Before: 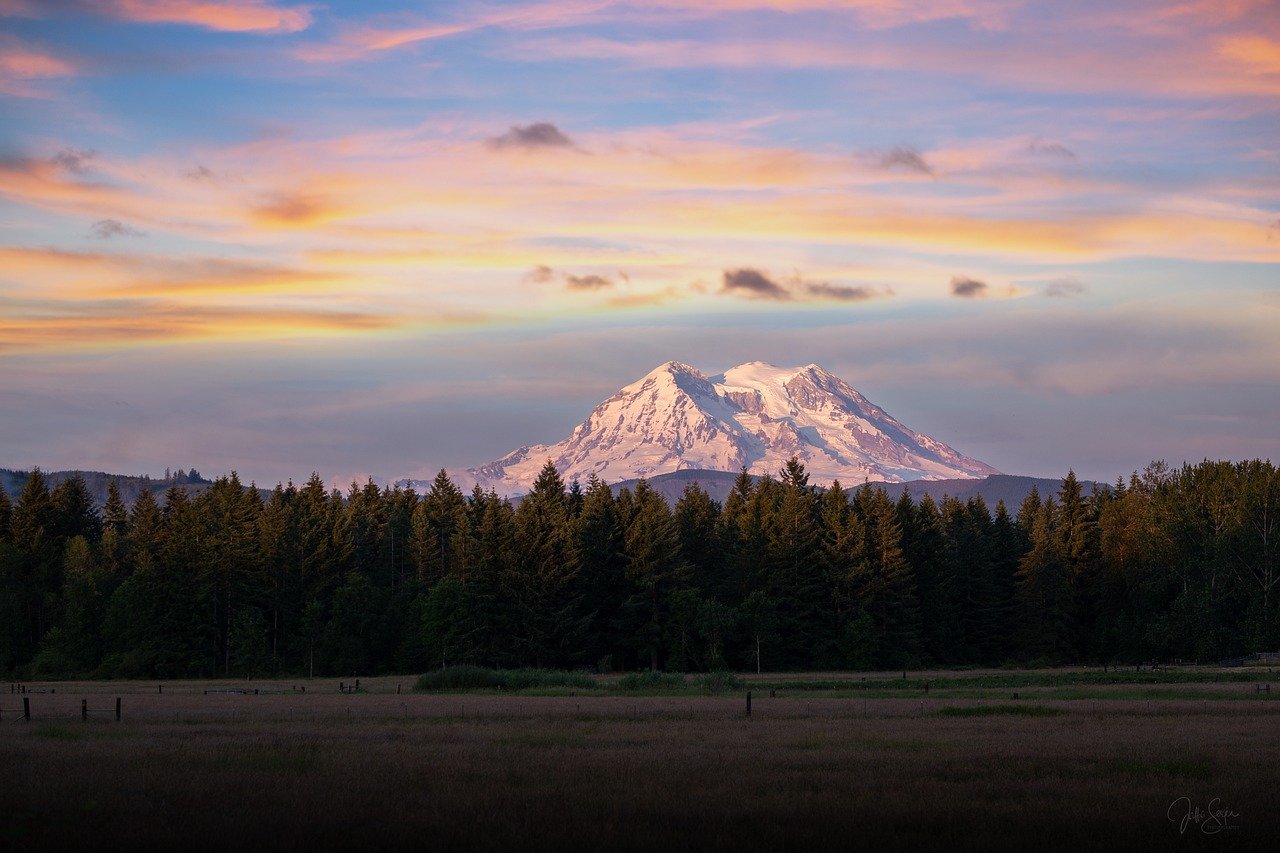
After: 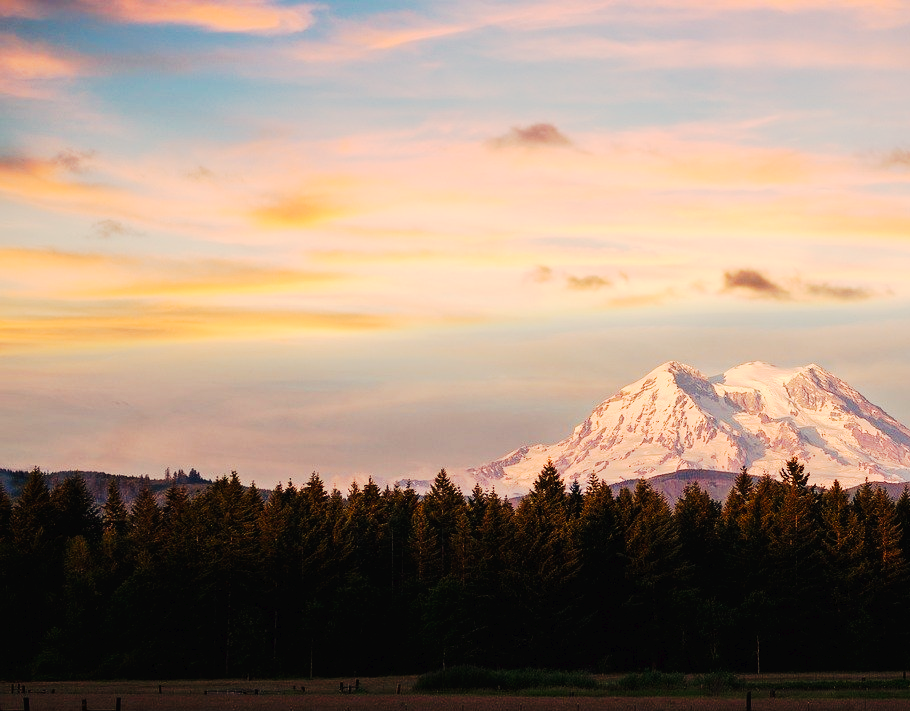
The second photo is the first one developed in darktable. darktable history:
crop: right 28.885%, bottom 16.626%
tone curve: curves: ch0 [(0, 0) (0.003, 0.017) (0.011, 0.017) (0.025, 0.017) (0.044, 0.019) (0.069, 0.03) (0.1, 0.046) (0.136, 0.066) (0.177, 0.104) (0.224, 0.151) (0.277, 0.231) (0.335, 0.321) (0.399, 0.454) (0.468, 0.567) (0.543, 0.674) (0.623, 0.763) (0.709, 0.82) (0.801, 0.872) (0.898, 0.934) (1, 1)], preserve colors none
white balance: red 1.138, green 0.996, blue 0.812
